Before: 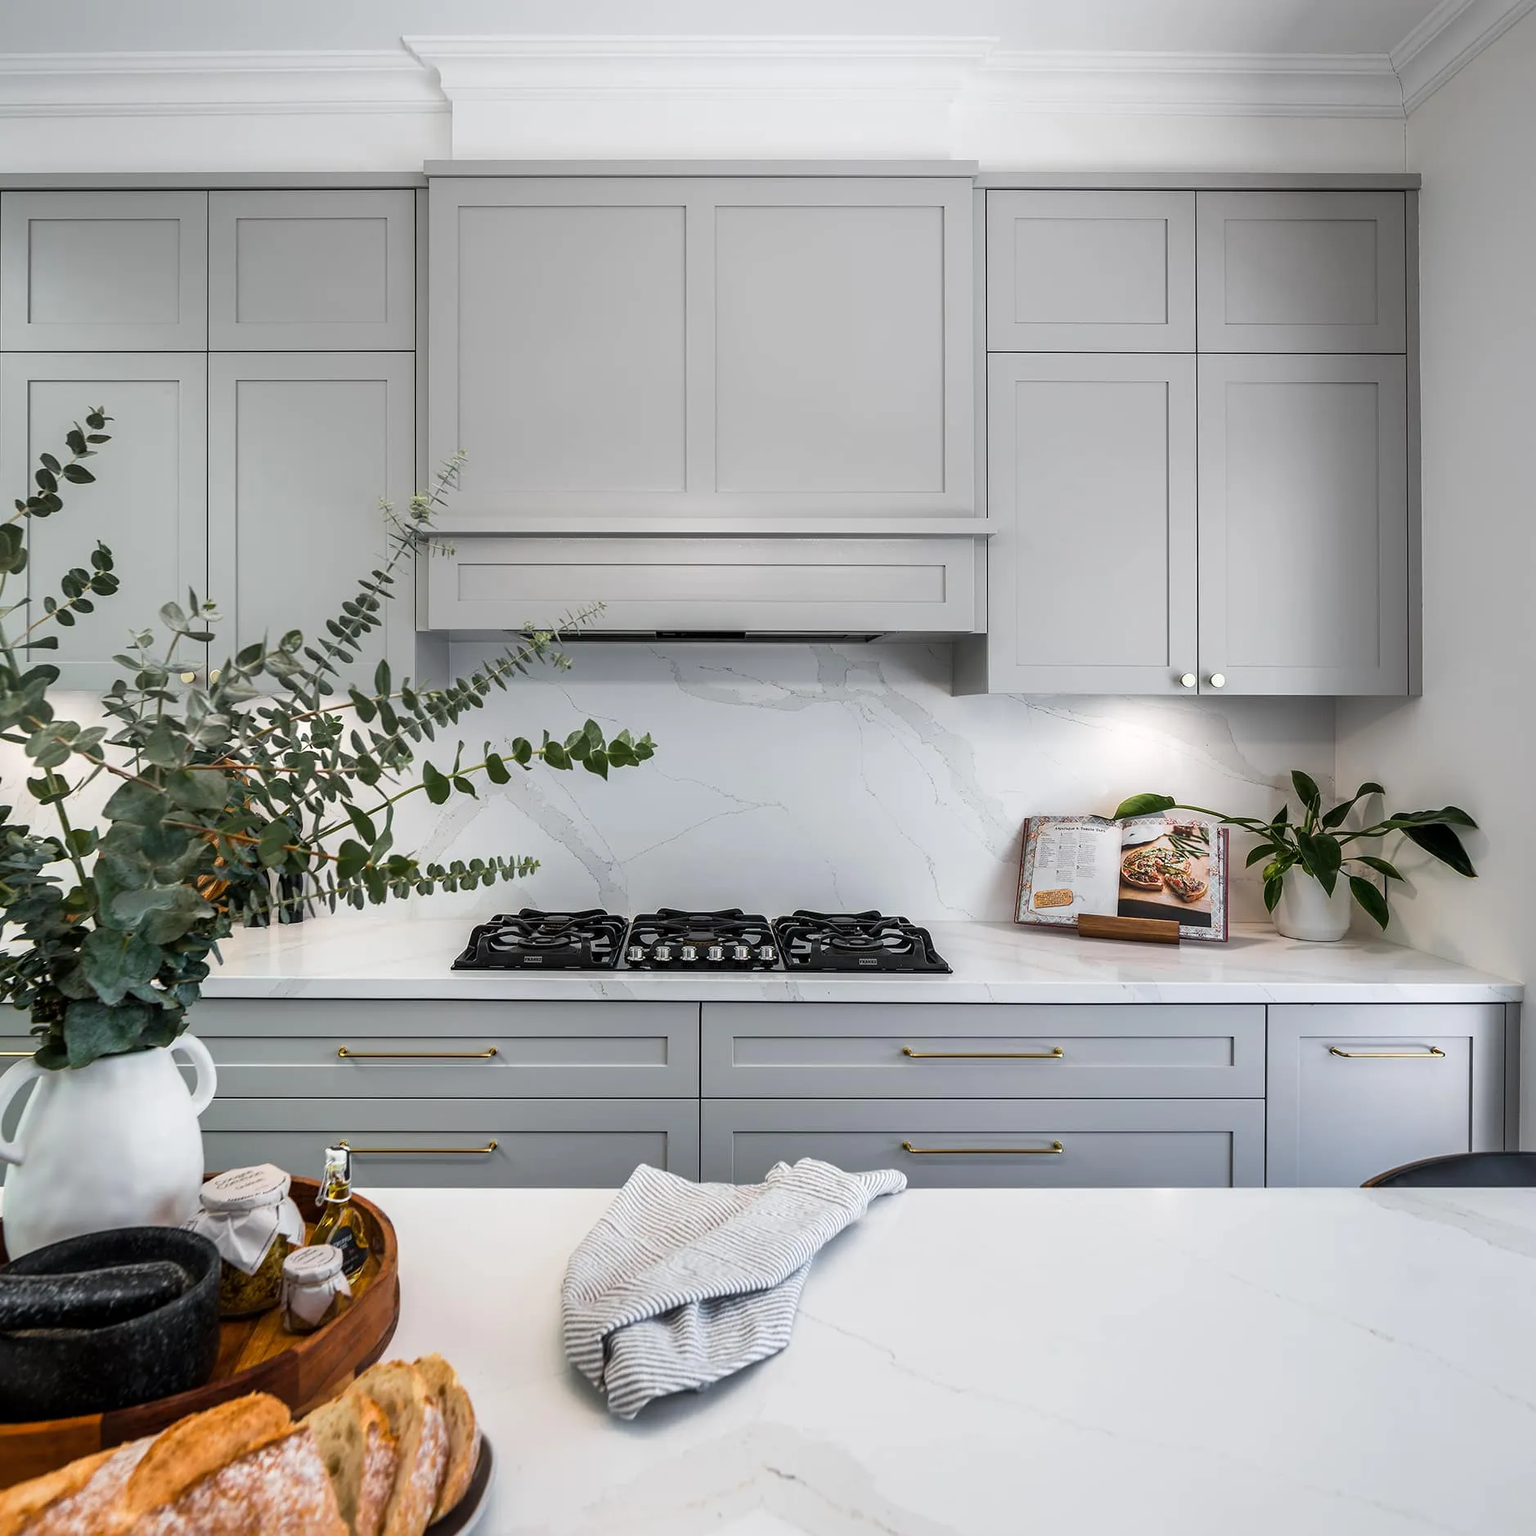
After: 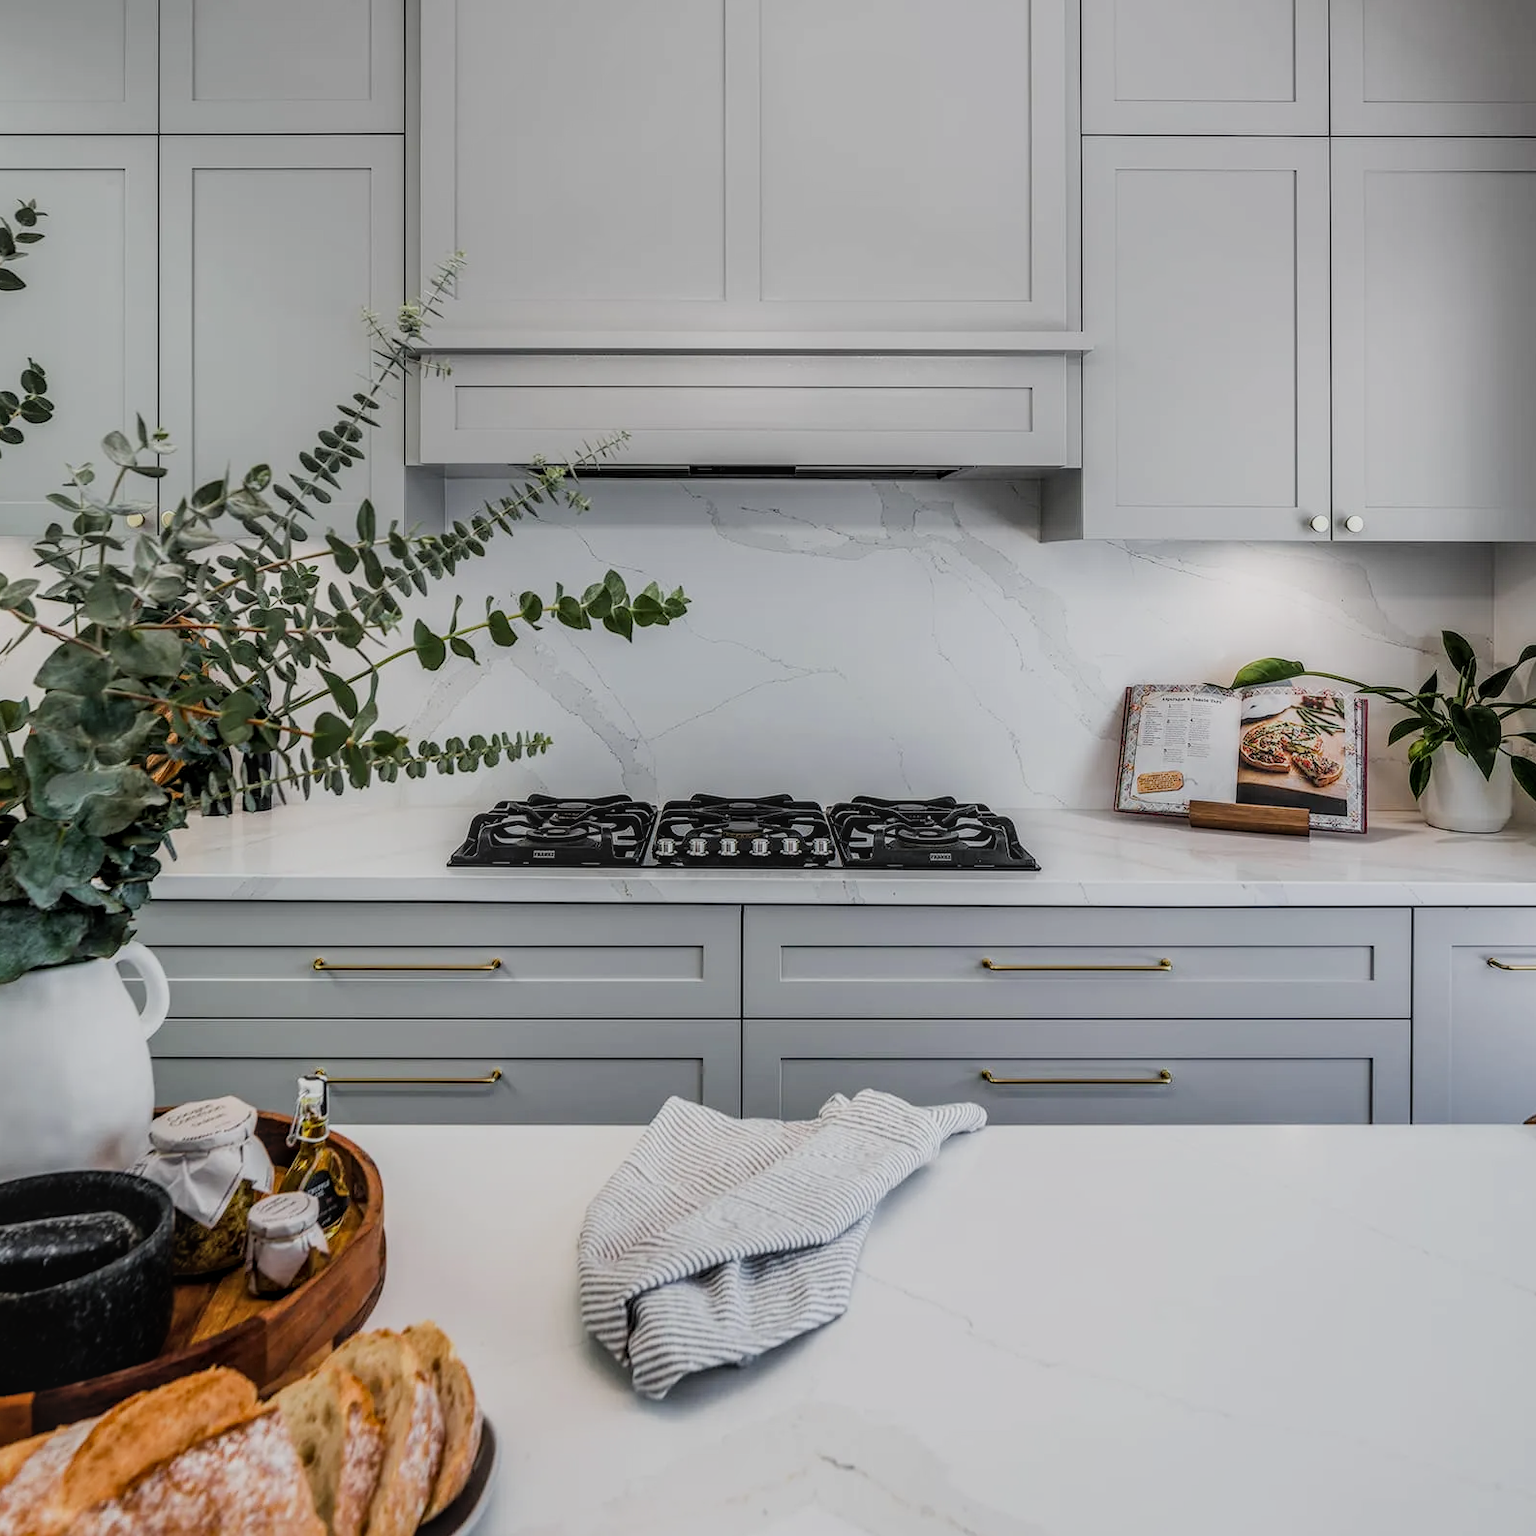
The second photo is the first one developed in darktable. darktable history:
local contrast: highlights 0%, shadows 0%, detail 133%
crop and rotate: left 4.842%, top 15.51%, right 10.668%
filmic rgb: black relative exposure -7.65 EV, white relative exposure 4.56 EV, hardness 3.61
